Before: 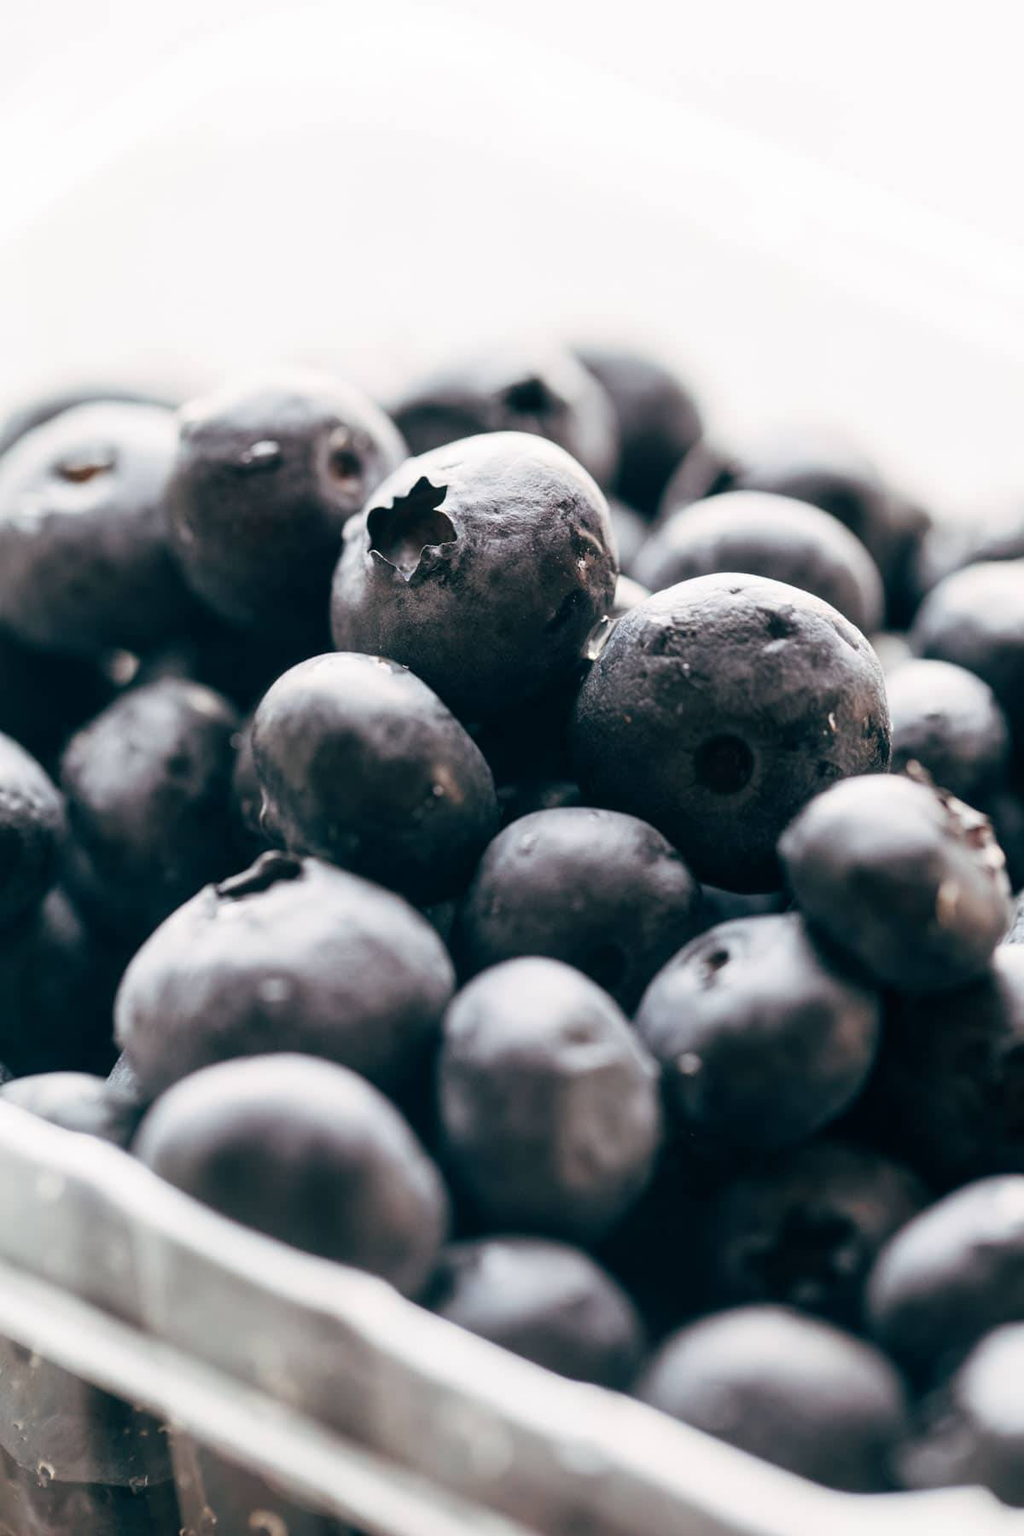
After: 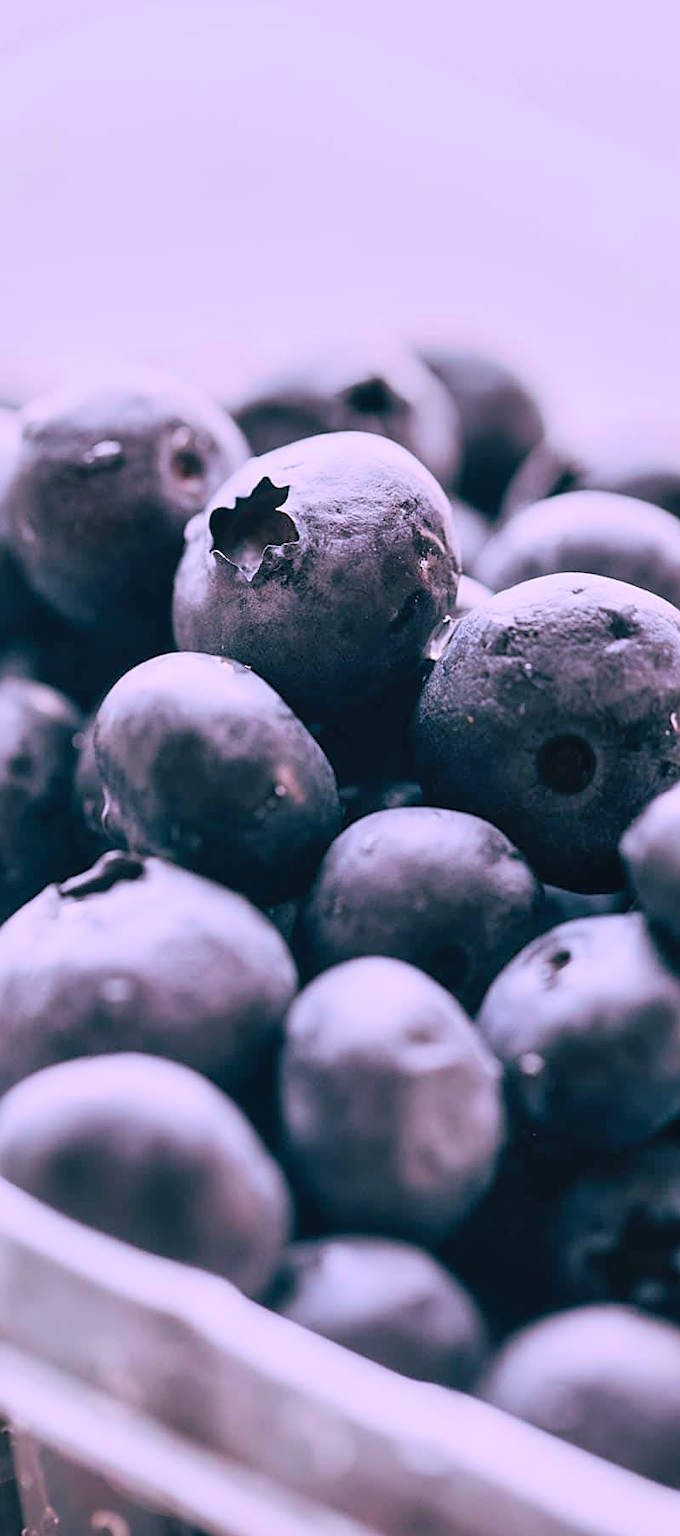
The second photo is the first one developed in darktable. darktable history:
tone equalizer: -8 EV -0.001 EV, -7 EV 0.004 EV, -6 EV -0.009 EV, -5 EV 0.012 EV, -4 EV -0.02 EV, -3 EV 0.014 EV, -2 EV -0.069 EV, -1 EV -0.295 EV, +0 EV -0.597 EV, edges refinement/feathering 500, mask exposure compensation -1.57 EV, preserve details no
contrast brightness saturation: brightness 0.09, saturation 0.192
crop and rotate: left 15.496%, right 18.016%
color correction: highlights a* 15.04, highlights b* -24.99
sharpen: on, module defaults
shadows and highlights: white point adjustment 0.046, soften with gaussian
